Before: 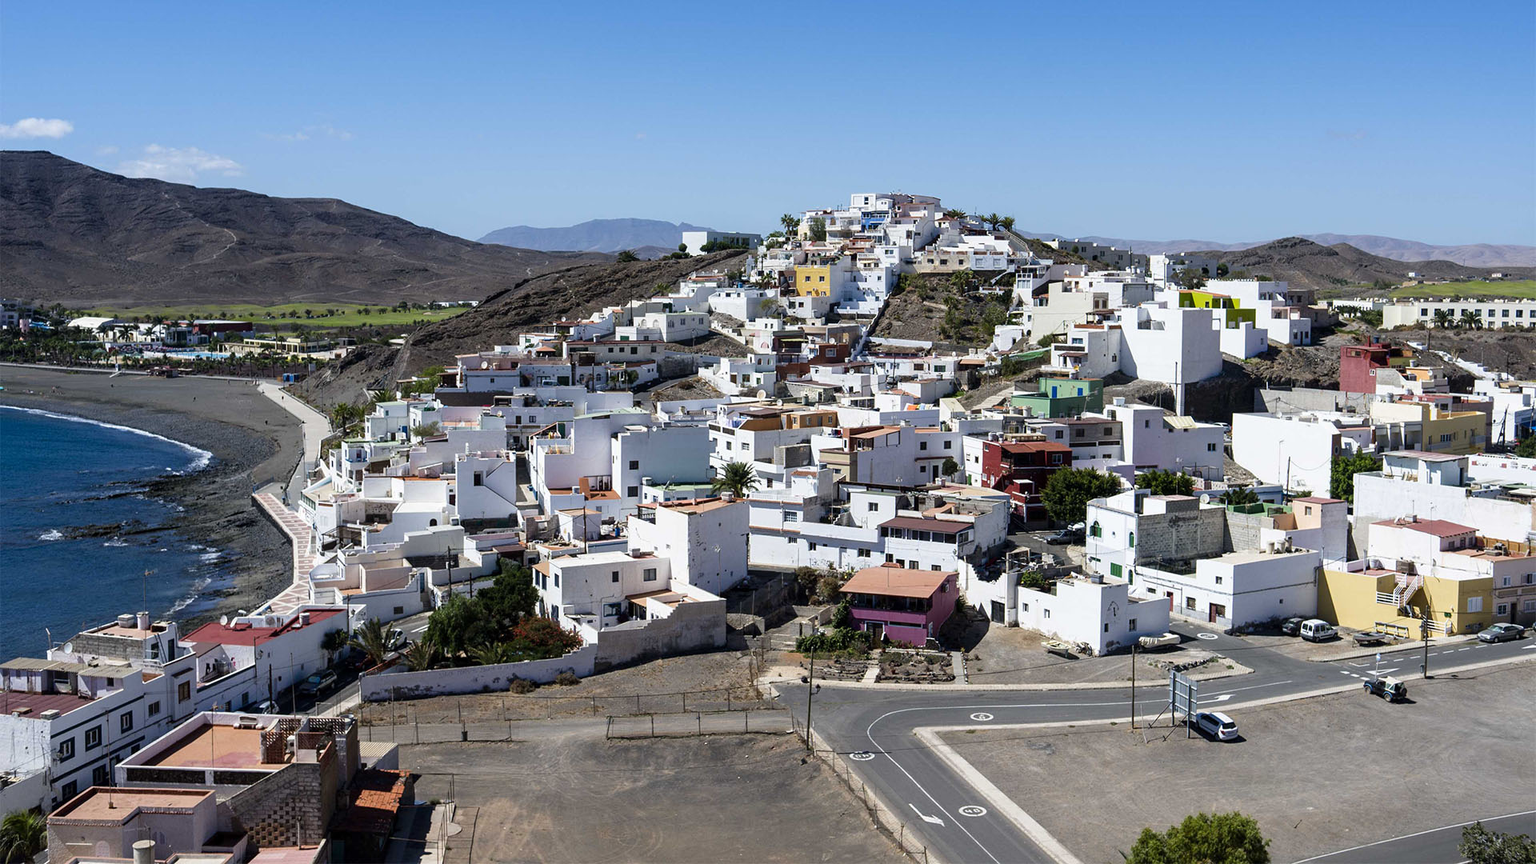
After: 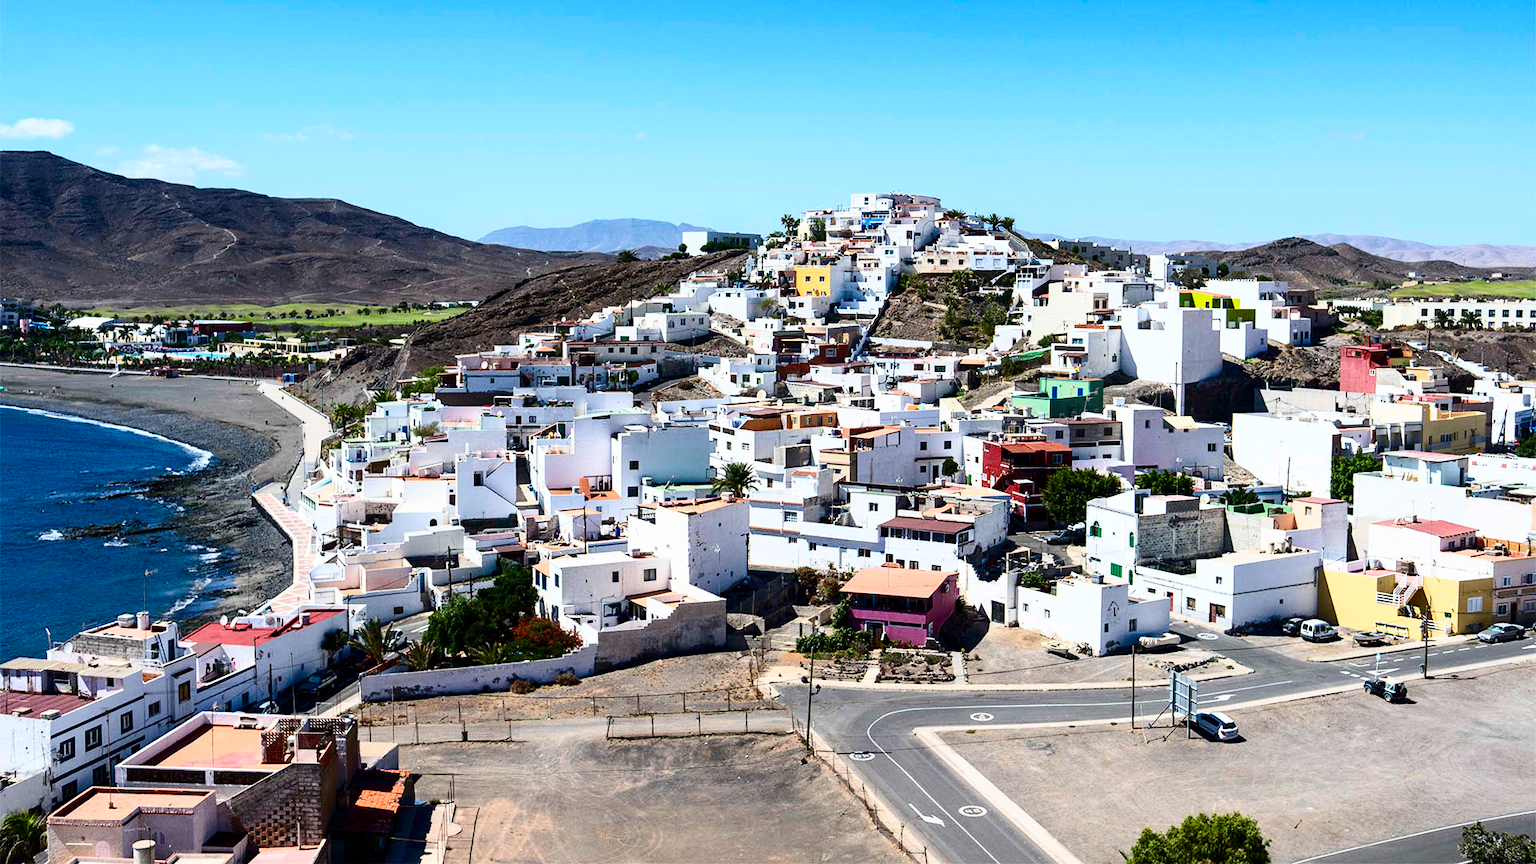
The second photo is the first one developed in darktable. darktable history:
contrast brightness saturation: contrast 0.401, brightness 0.096, saturation 0.214
tone equalizer: -7 EV 0.158 EV, -6 EV 0.618 EV, -5 EV 1.12 EV, -4 EV 1.3 EV, -3 EV 1.14 EV, -2 EV 0.6 EV, -1 EV 0.166 EV, smoothing diameter 24.97%, edges refinement/feathering 6.42, preserve details guided filter
